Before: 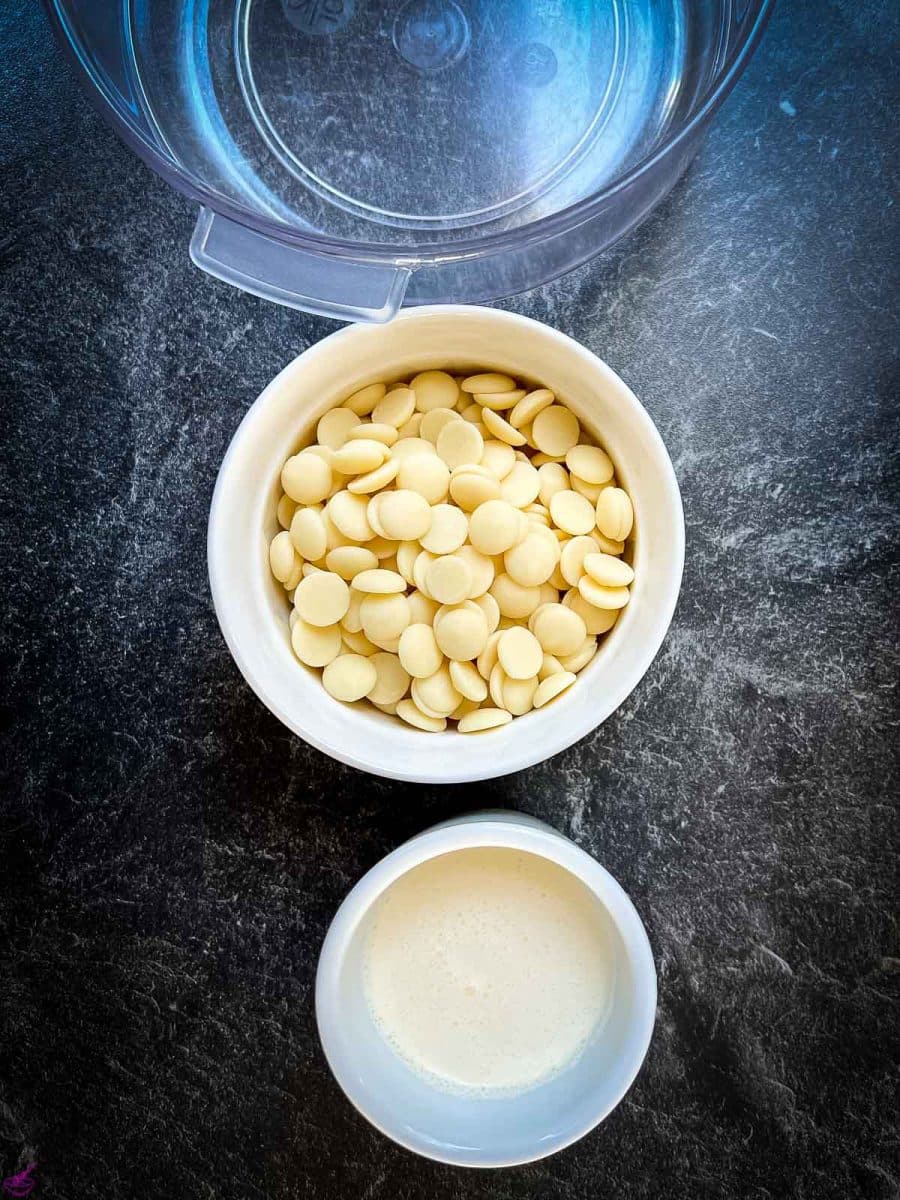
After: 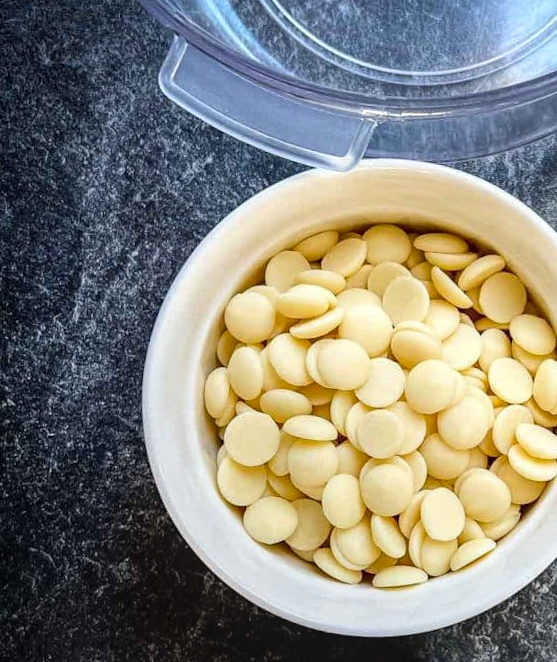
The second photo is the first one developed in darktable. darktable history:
local contrast: on, module defaults
crop and rotate: angle -6.35°, left 2.017%, top 6.91%, right 27.268%, bottom 30.068%
